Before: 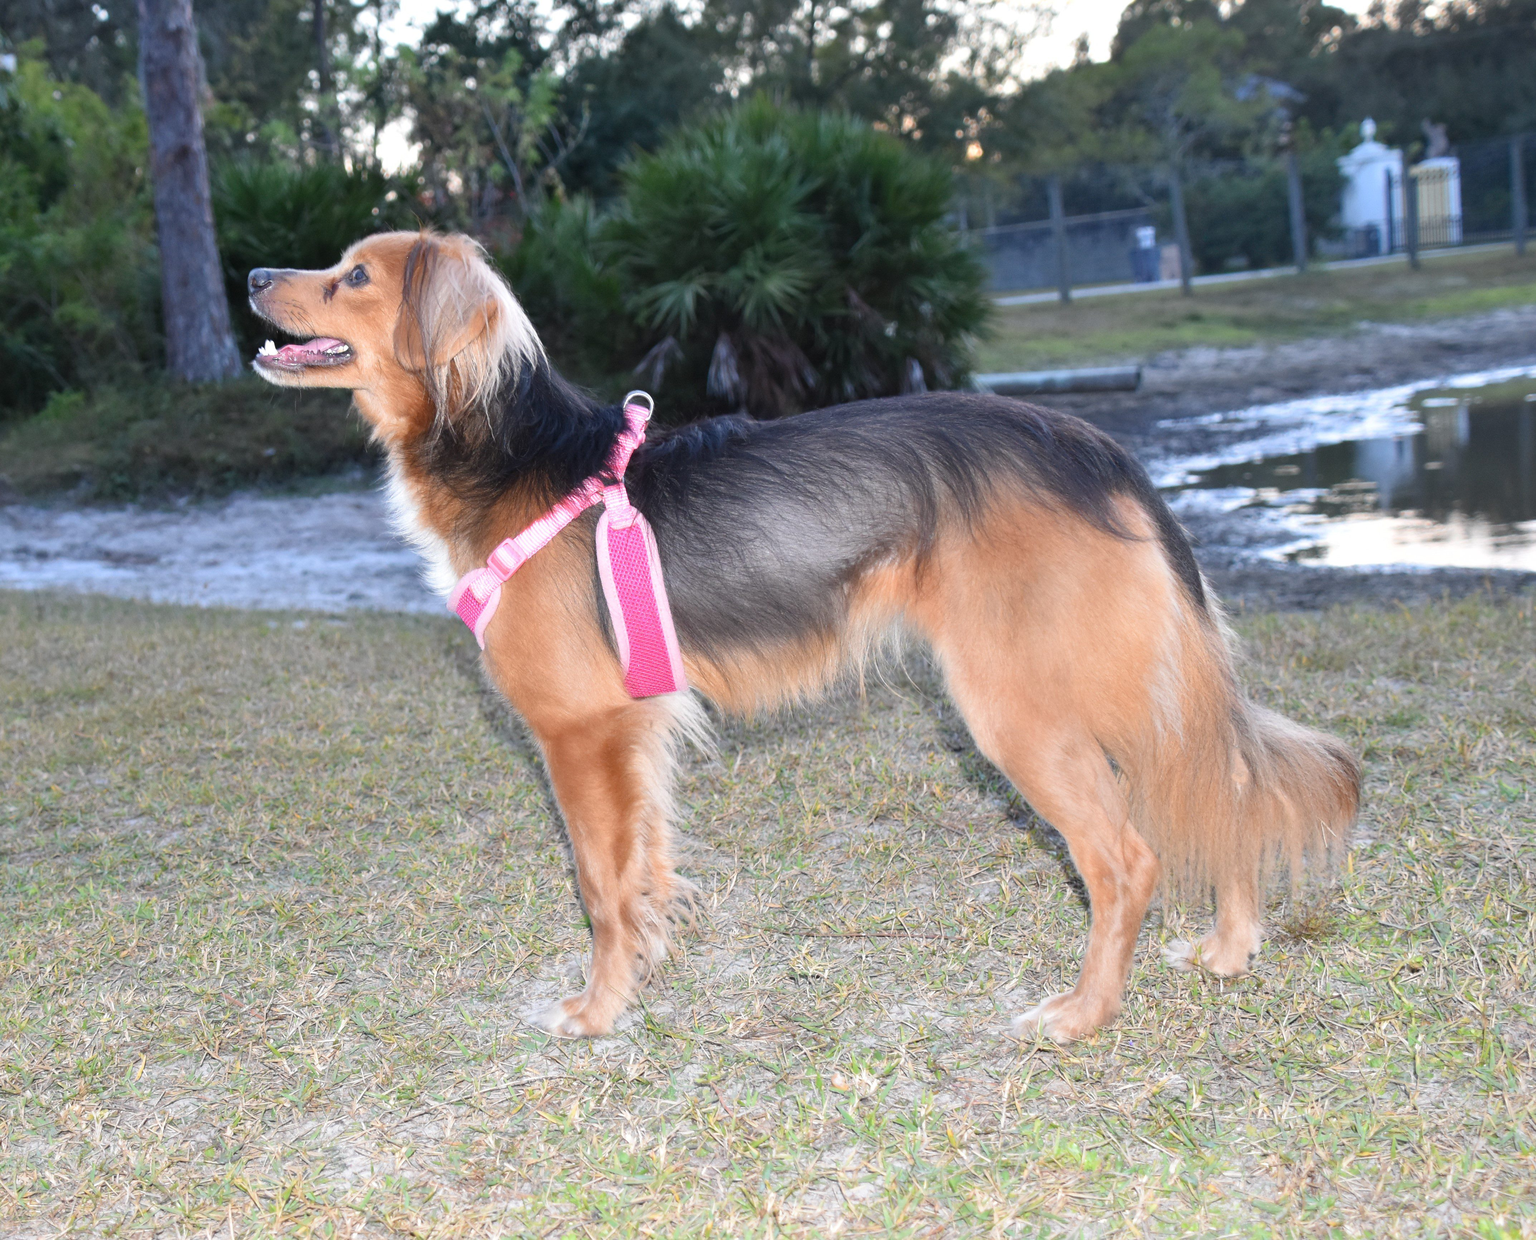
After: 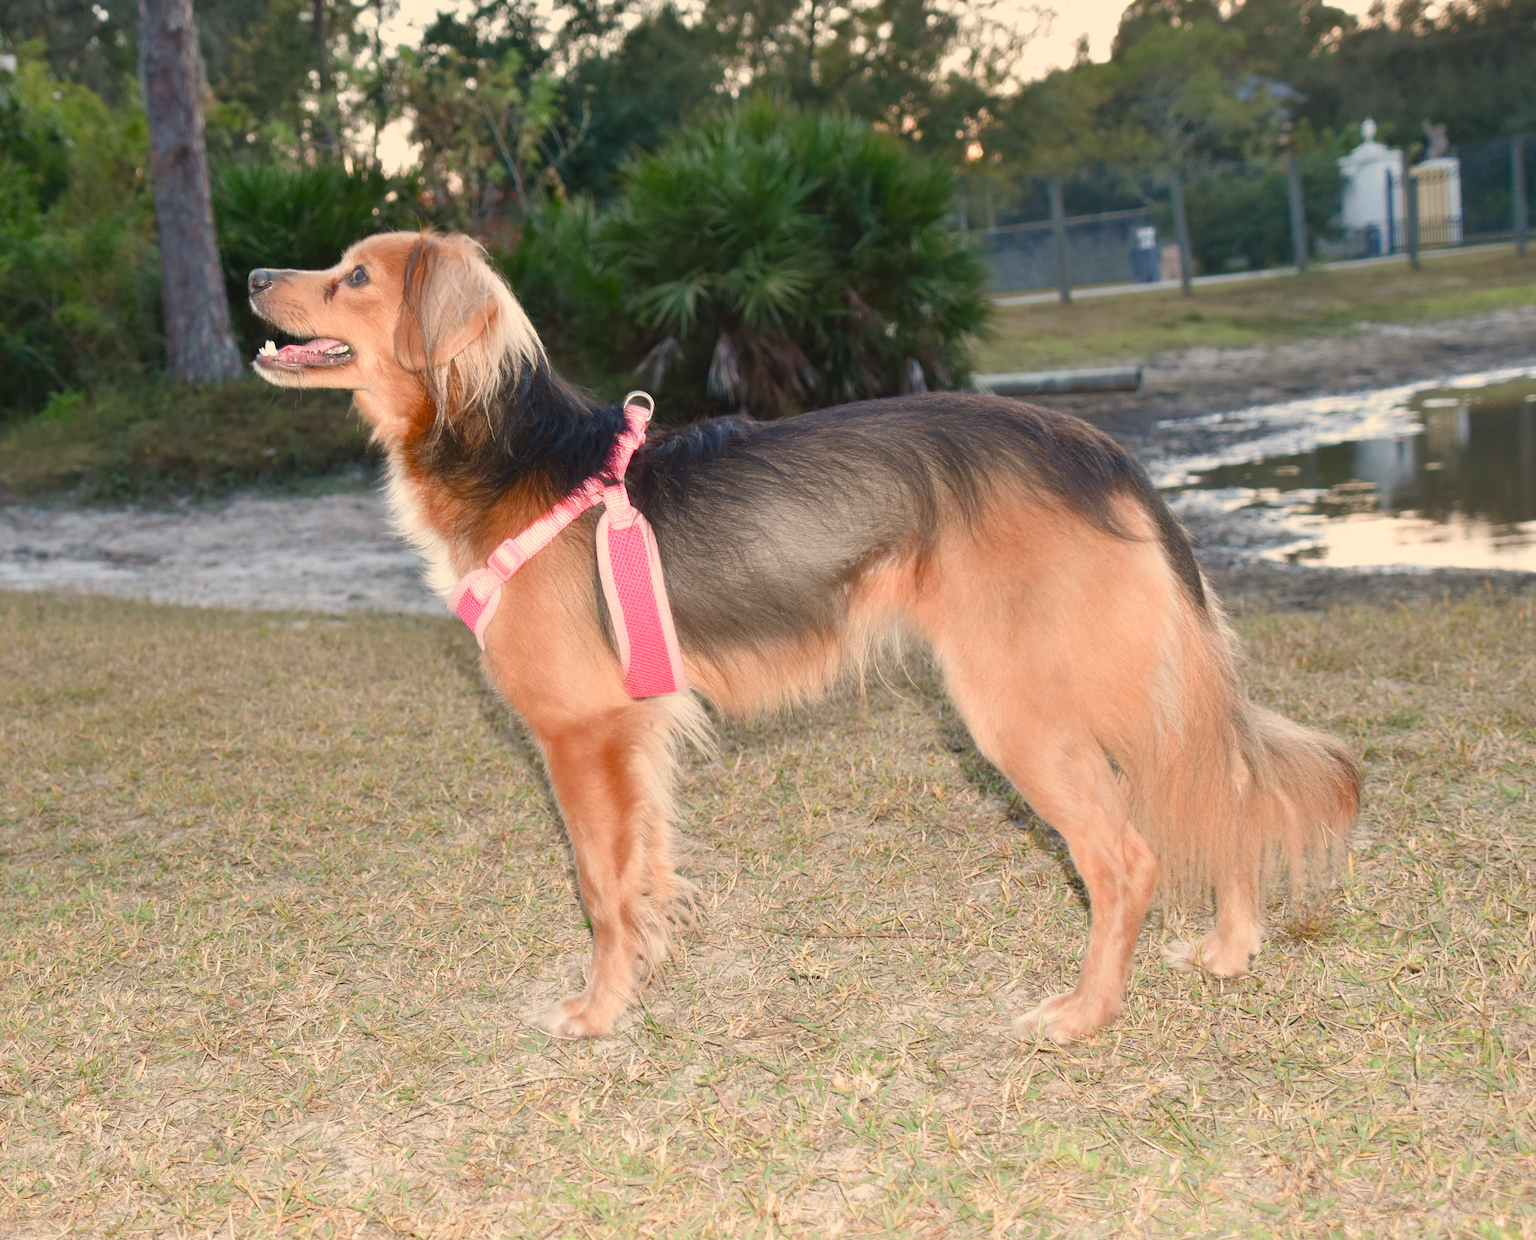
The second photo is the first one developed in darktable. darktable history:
white balance: red 1.138, green 0.996, blue 0.812
color balance rgb: shadows lift › chroma 1%, shadows lift › hue 113°, highlights gain › chroma 0.2%, highlights gain › hue 333°, perceptual saturation grading › global saturation 20%, perceptual saturation grading › highlights -50%, perceptual saturation grading › shadows 25%, contrast -10%
